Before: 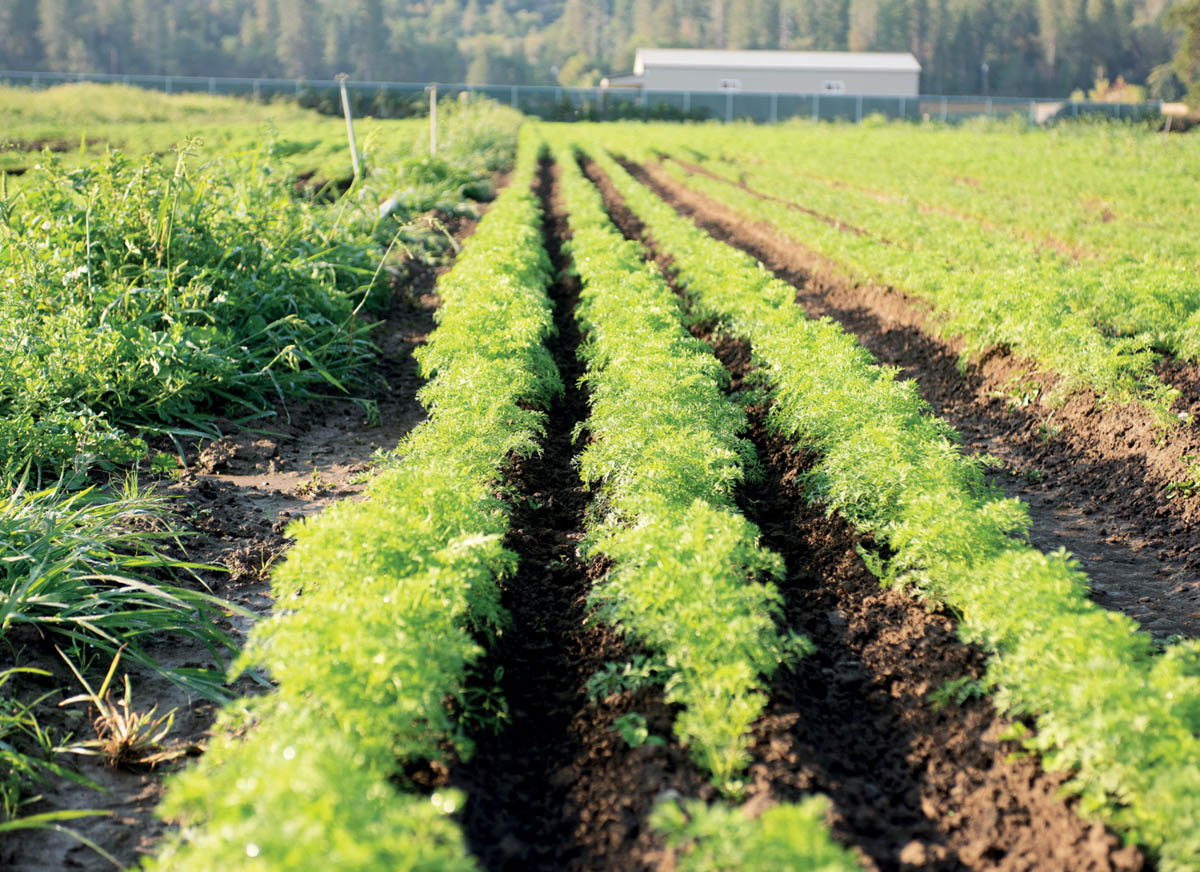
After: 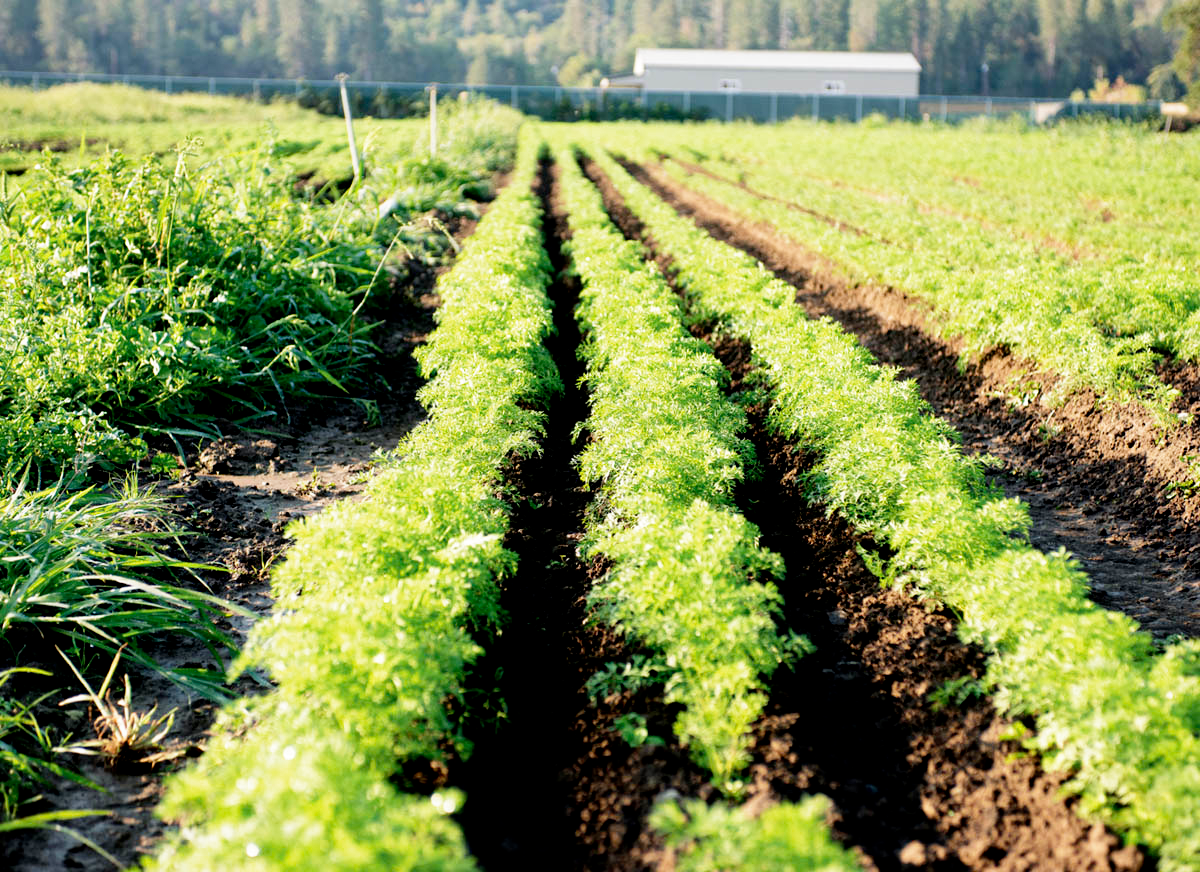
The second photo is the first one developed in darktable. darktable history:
local contrast: mode bilateral grid, contrast 20, coarseness 50, detail 119%, midtone range 0.2
filmic rgb: middle gray luminance 8.78%, black relative exposure -6.25 EV, white relative exposure 2.71 EV, threshold 5.94 EV, target black luminance 0%, hardness 4.79, latitude 73.61%, contrast 1.338, shadows ↔ highlights balance 9.38%, add noise in highlights 0, preserve chrominance no, color science v4 (2020), enable highlight reconstruction true
